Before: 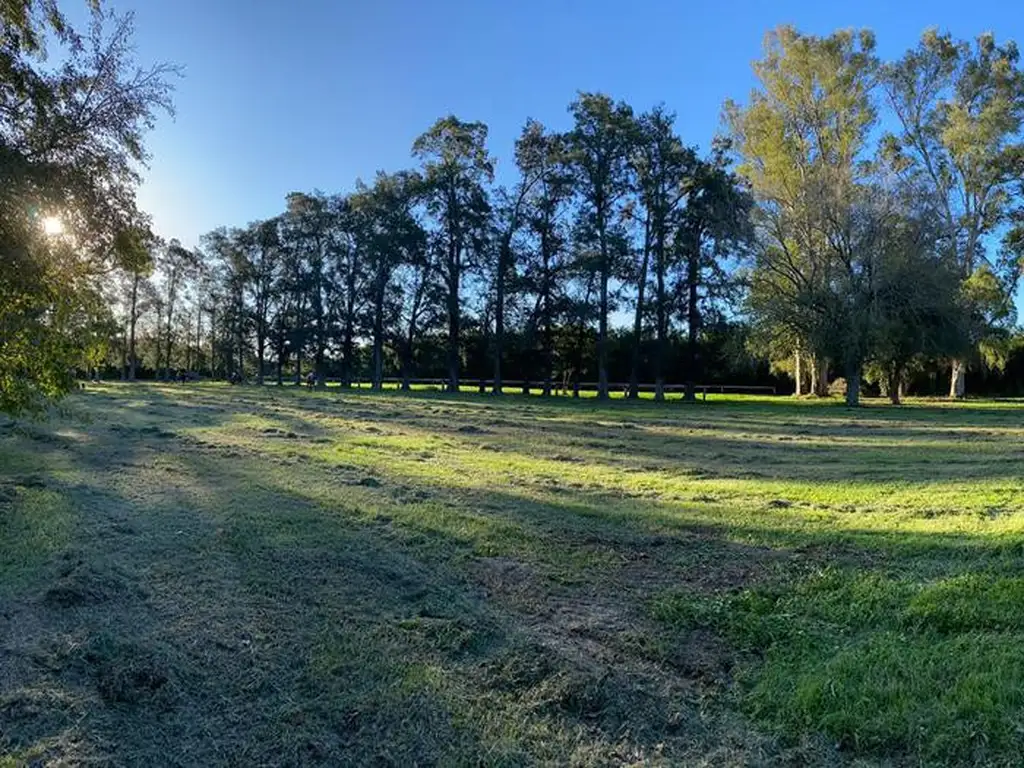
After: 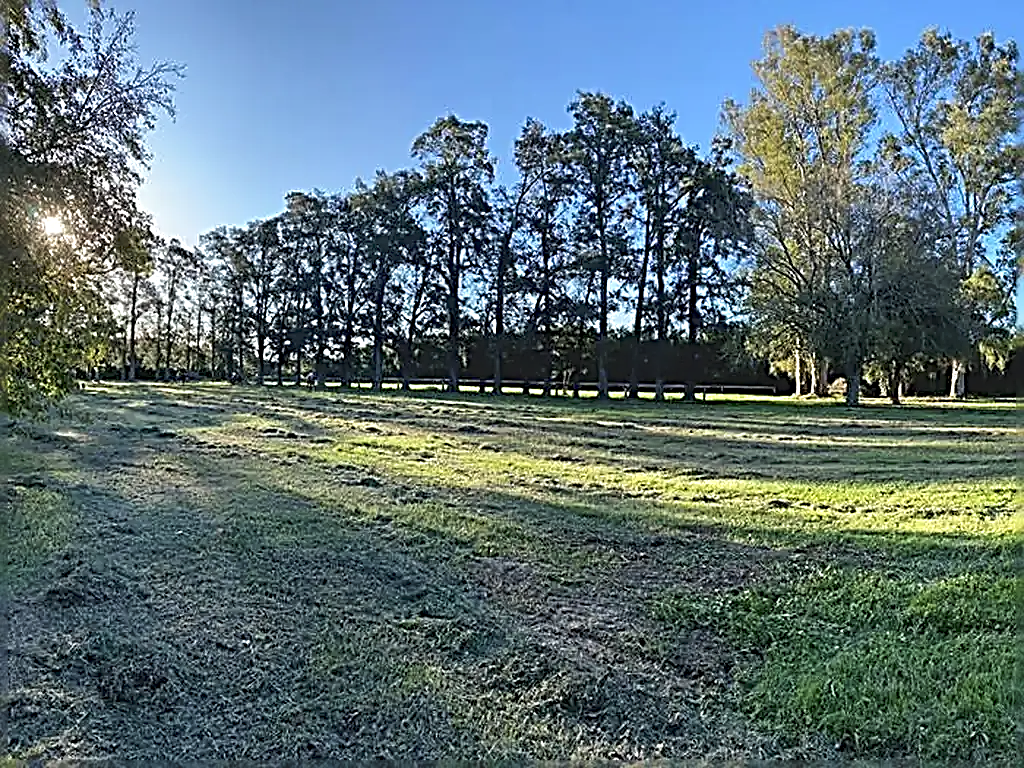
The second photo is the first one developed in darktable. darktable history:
color balance: lift [1.007, 1, 1, 1], gamma [1.097, 1, 1, 1]
local contrast: mode bilateral grid, contrast 20, coarseness 50, detail 120%, midtone range 0.2
sharpen: radius 3.158, amount 1.731
shadows and highlights: shadows 32, highlights -32, soften with gaussian
